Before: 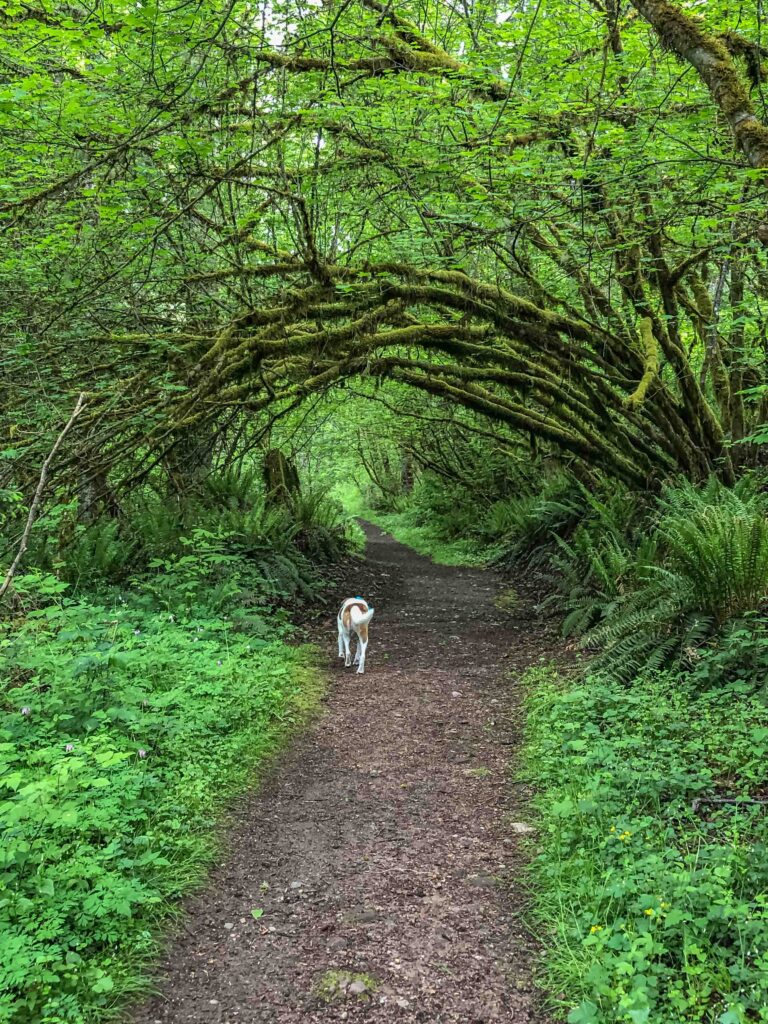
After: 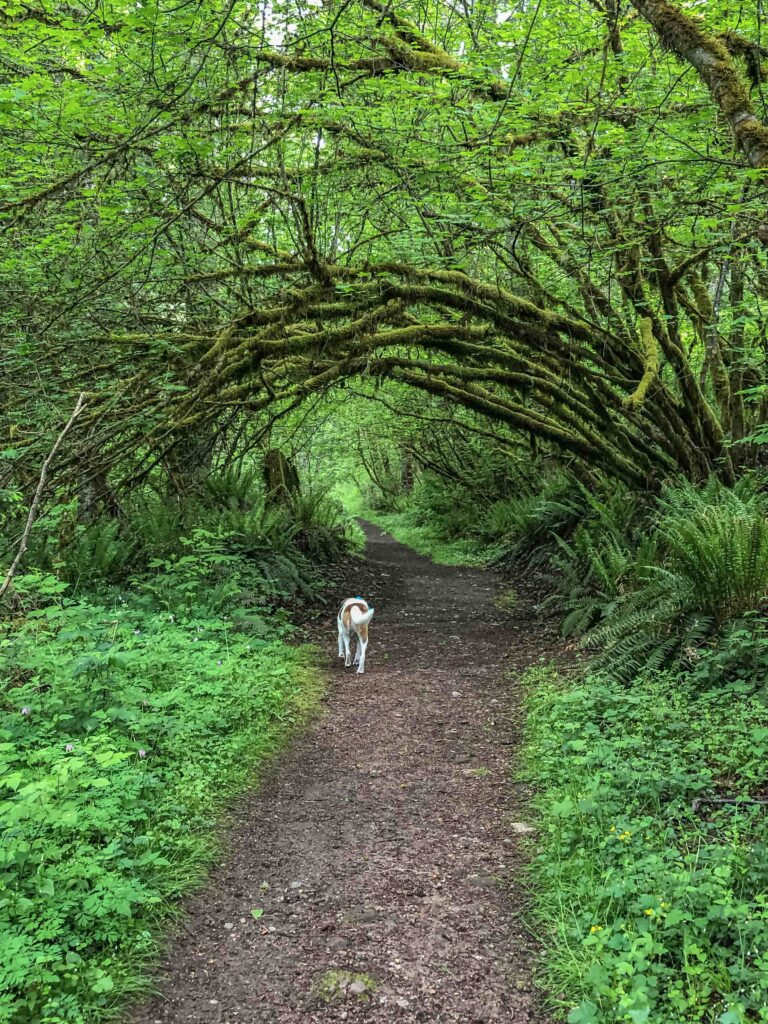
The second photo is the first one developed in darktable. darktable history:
exposure: compensate highlight preservation false
contrast brightness saturation: saturation -0.067
